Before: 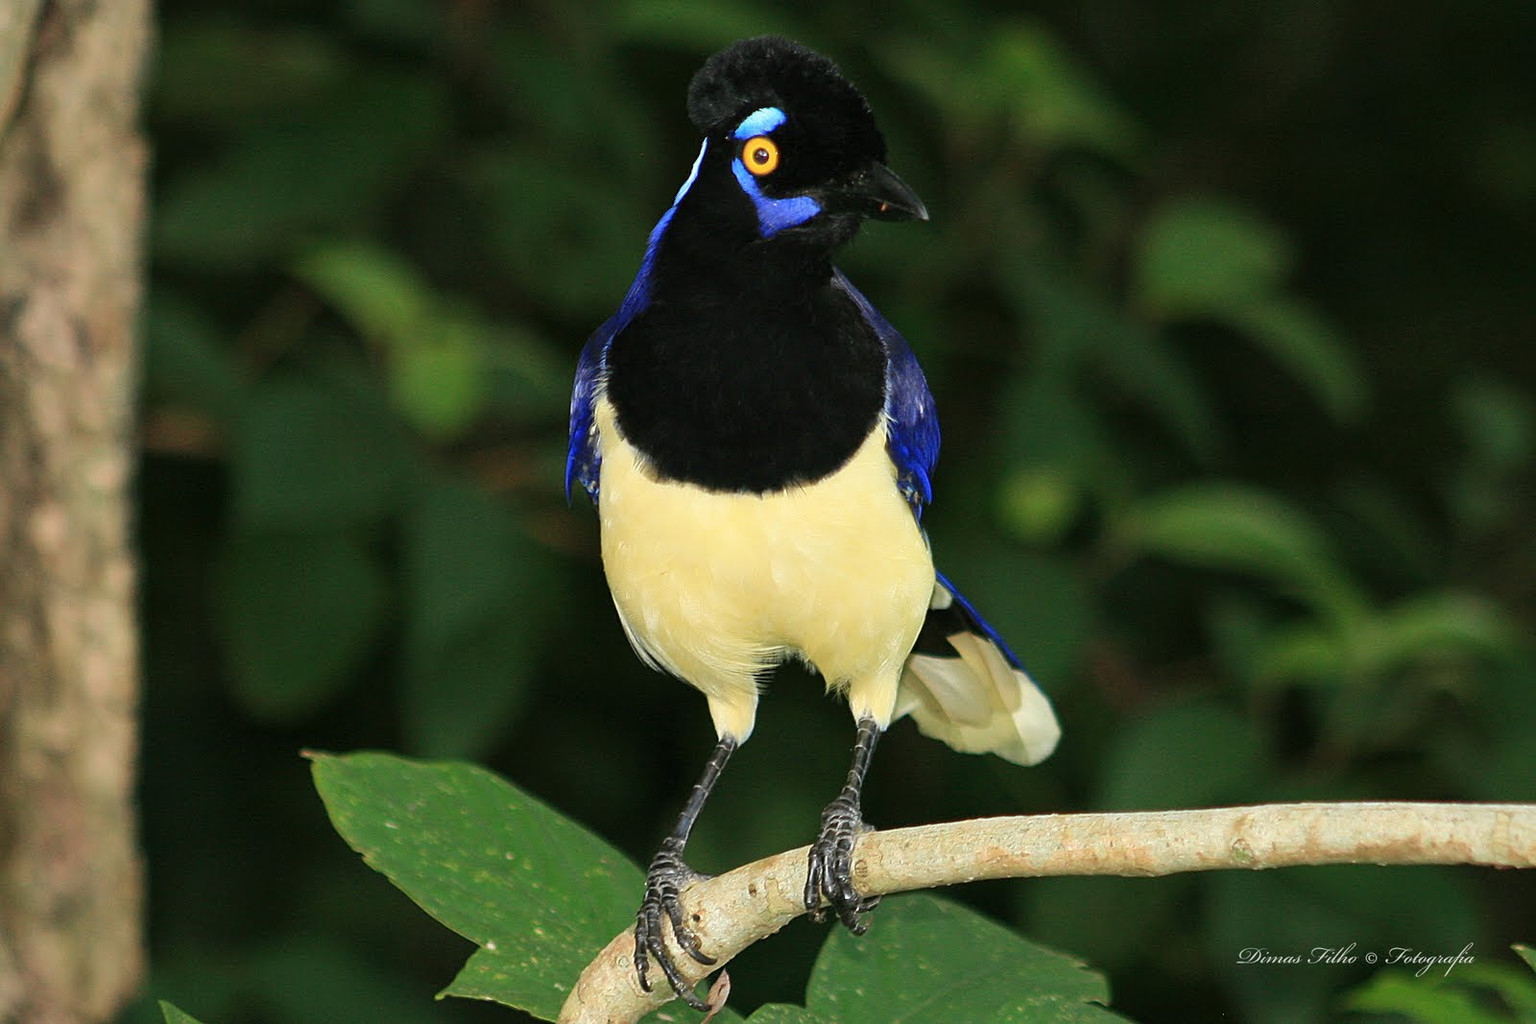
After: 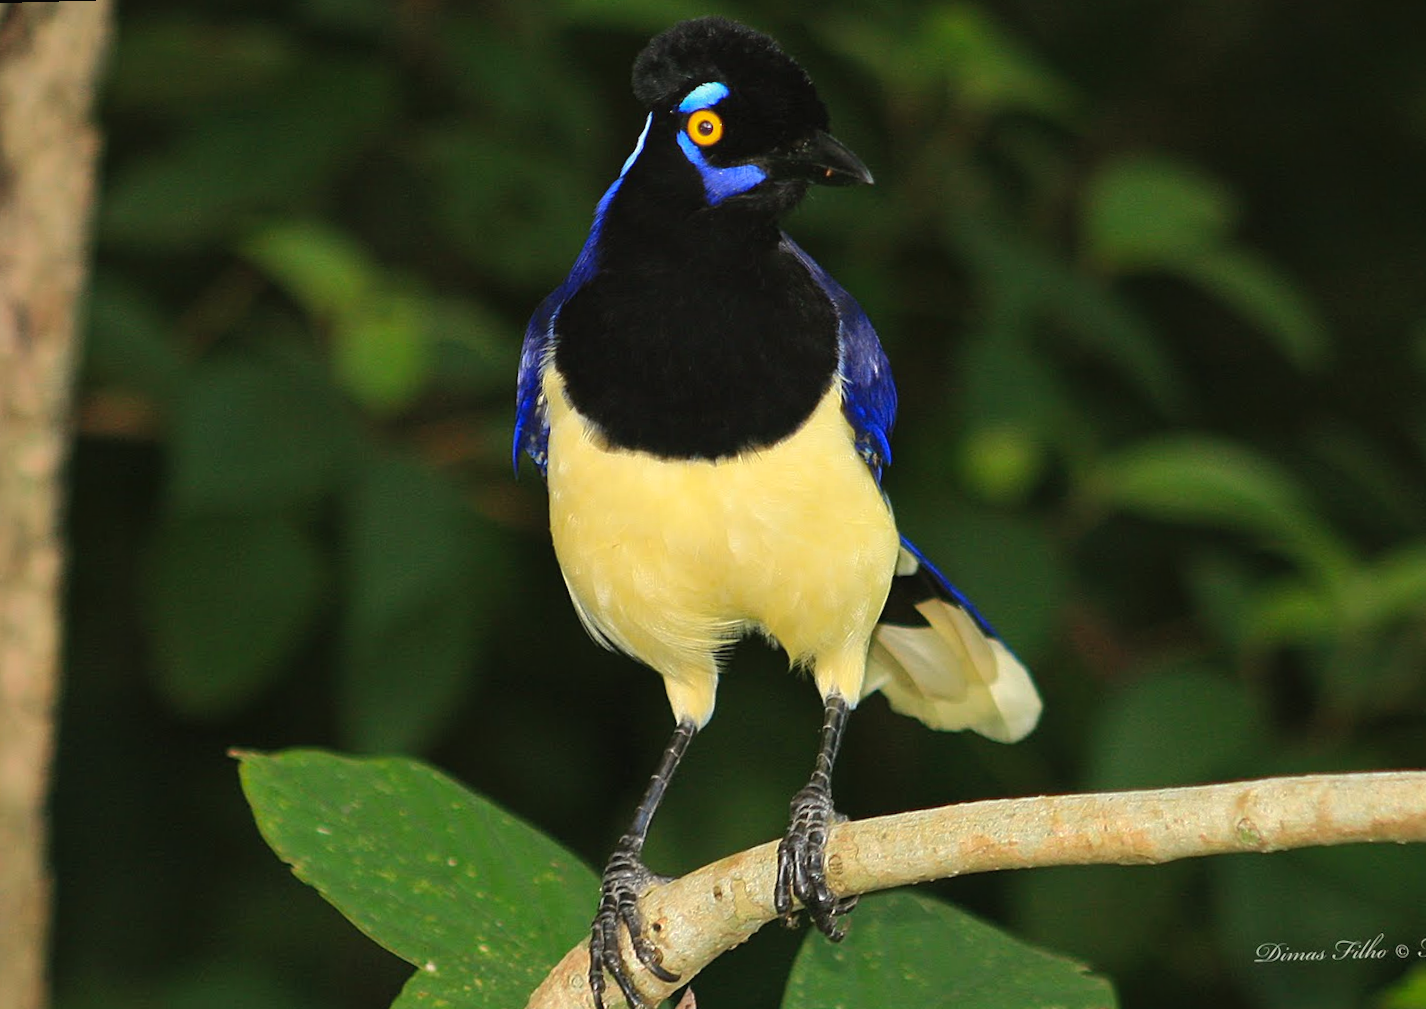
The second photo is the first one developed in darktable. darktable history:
crop and rotate: left 2.536%, right 1.107%, bottom 2.246%
rotate and perspective: rotation -1.68°, lens shift (vertical) -0.146, crop left 0.049, crop right 0.912, crop top 0.032, crop bottom 0.96
color balance rgb: shadows lift › chroma 2%, shadows lift › hue 50°, power › hue 60°, highlights gain › chroma 1%, highlights gain › hue 60°, global offset › luminance 0.25%, global vibrance 30%
shadows and highlights: shadows 10, white point adjustment 1, highlights -40
